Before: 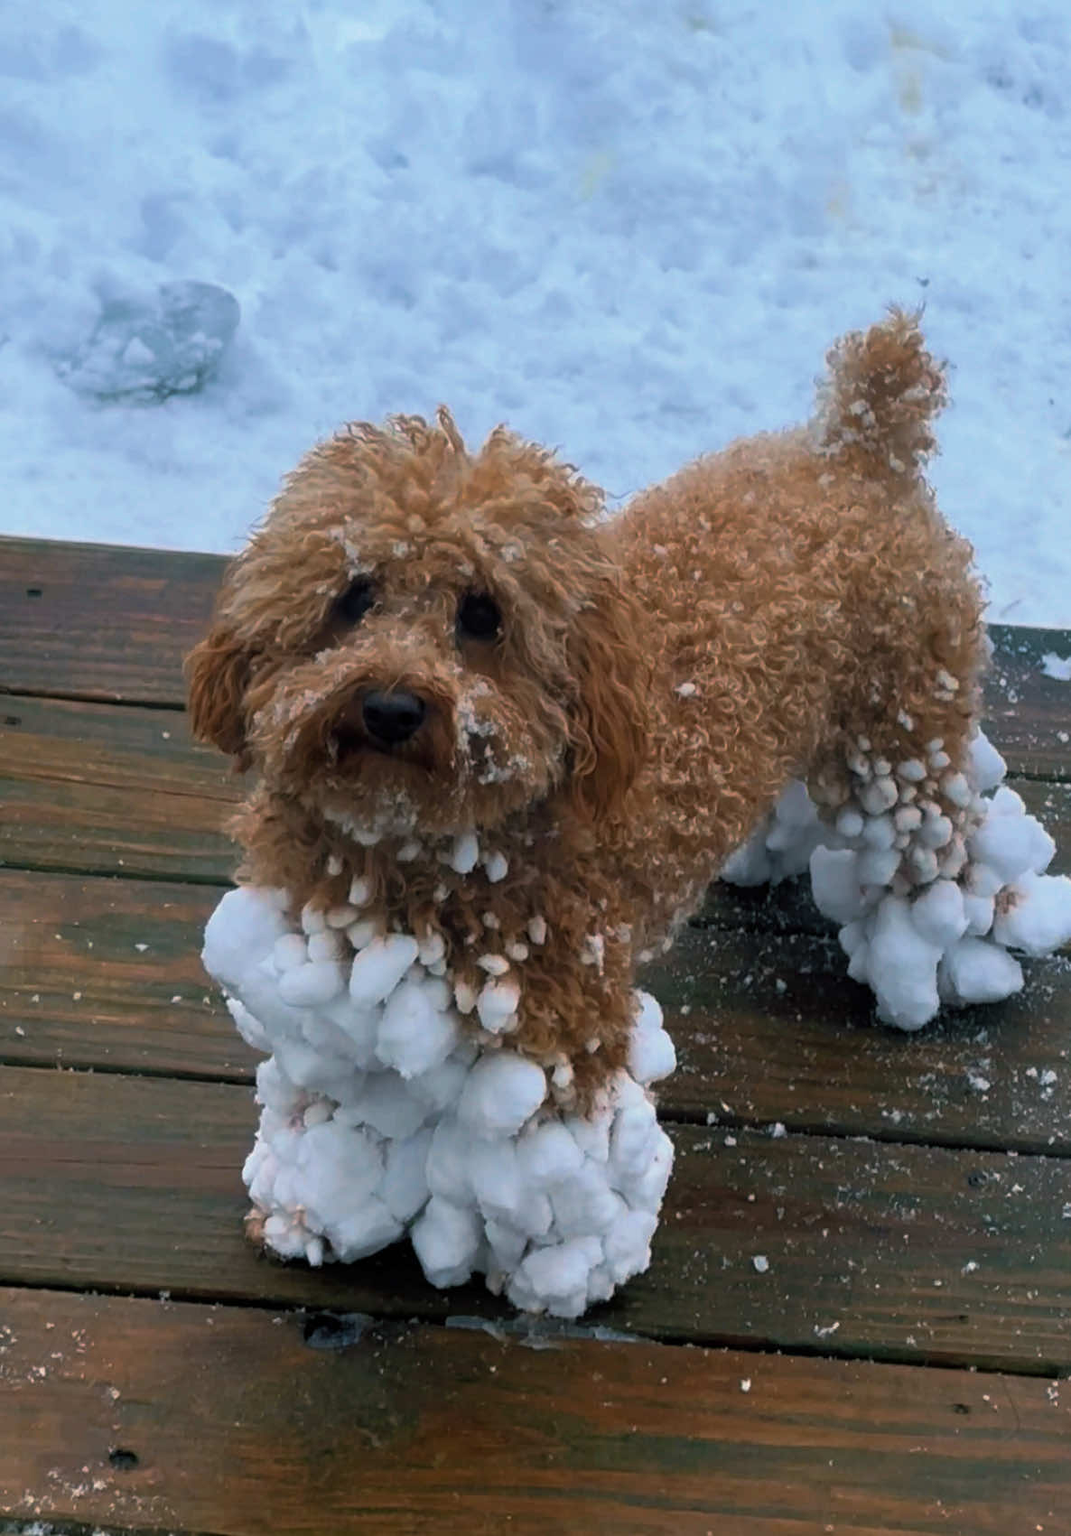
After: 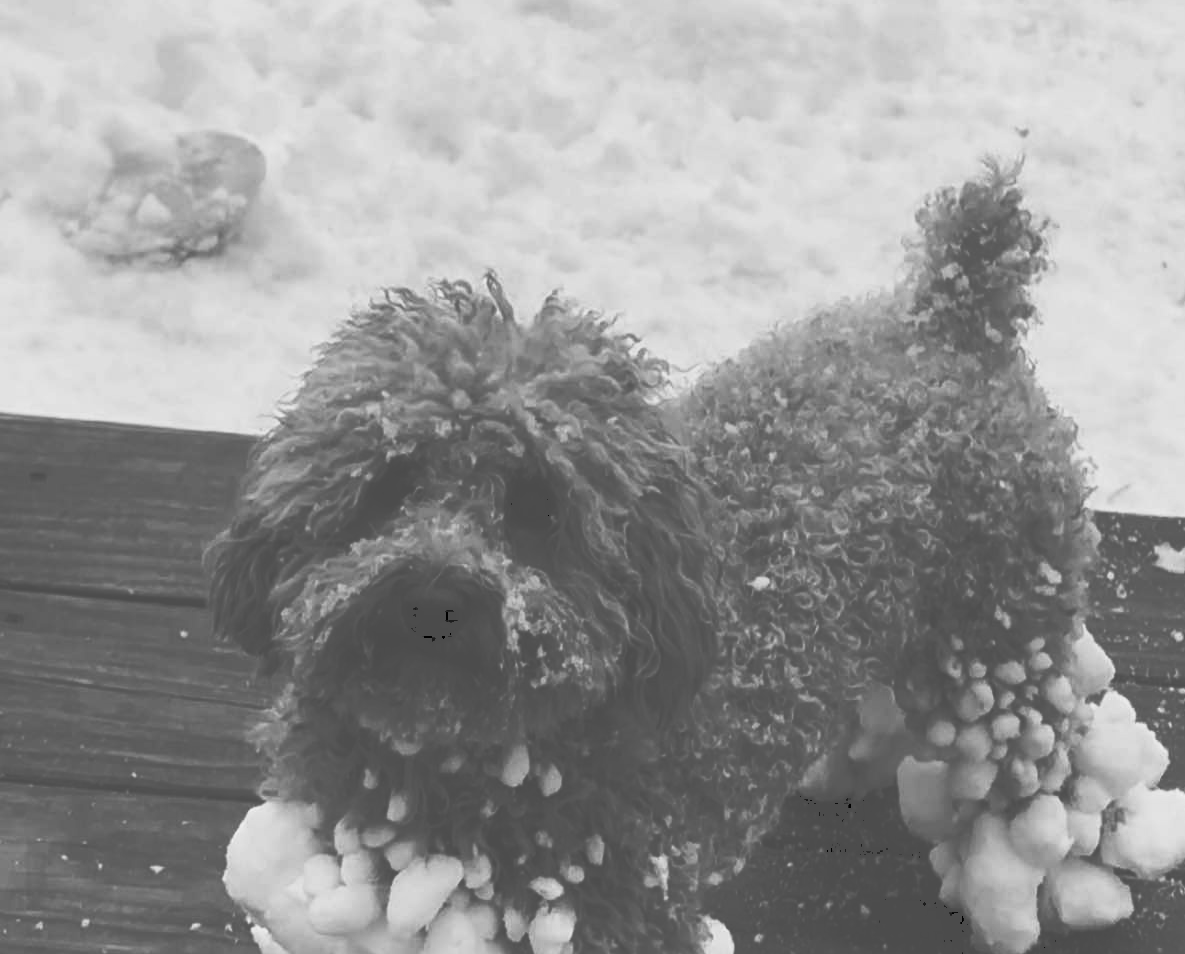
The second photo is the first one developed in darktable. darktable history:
monochrome: on, module defaults
crop and rotate: top 10.605%, bottom 33.274%
tone curve: curves: ch0 [(0, 0) (0.003, 0.319) (0.011, 0.319) (0.025, 0.323) (0.044, 0.323) (0.069, 0.327) (0.1, 0.33) (0.136, 0.338) (0.177, 0.348) (0.224, 0.361) (0.277, 0.374) (0.335, 0.398) (0.399, 0.444) (0.468, 0.516) (0.543, 0.595) (0.623, 0.694) (0.709, 0.793) (0.801, 0.883) (0.898, 0.942) (1, 1)], preserve colors none
